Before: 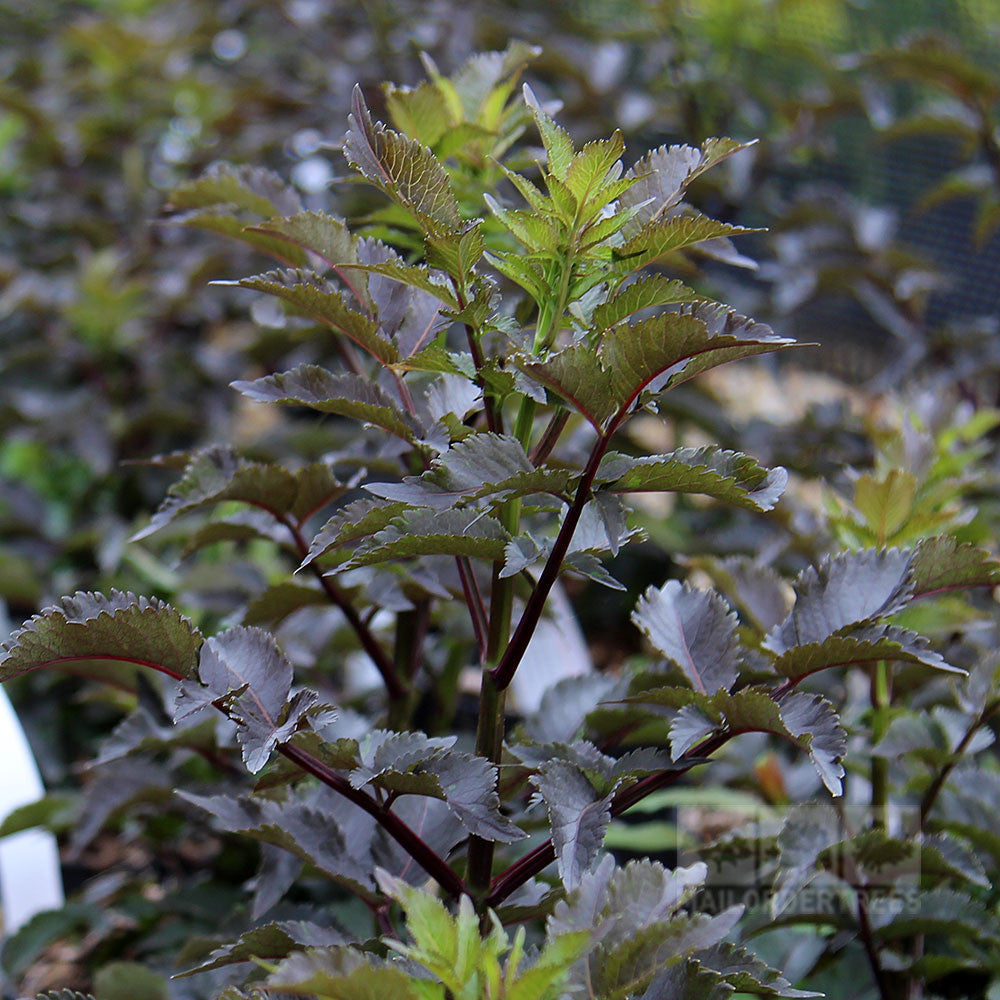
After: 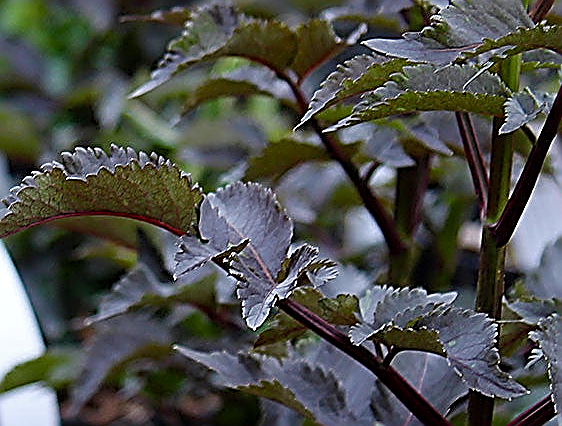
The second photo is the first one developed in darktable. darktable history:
crop: top 44.457%, right 43.717%, bottom 12.943%
sharpen: amount 1.996
color balance rgb: perceptual saturation grading › global saturation 20%, perceptual saturation grading › highlights -49.511%, perceptual saturation grading › shadows 24.467%
